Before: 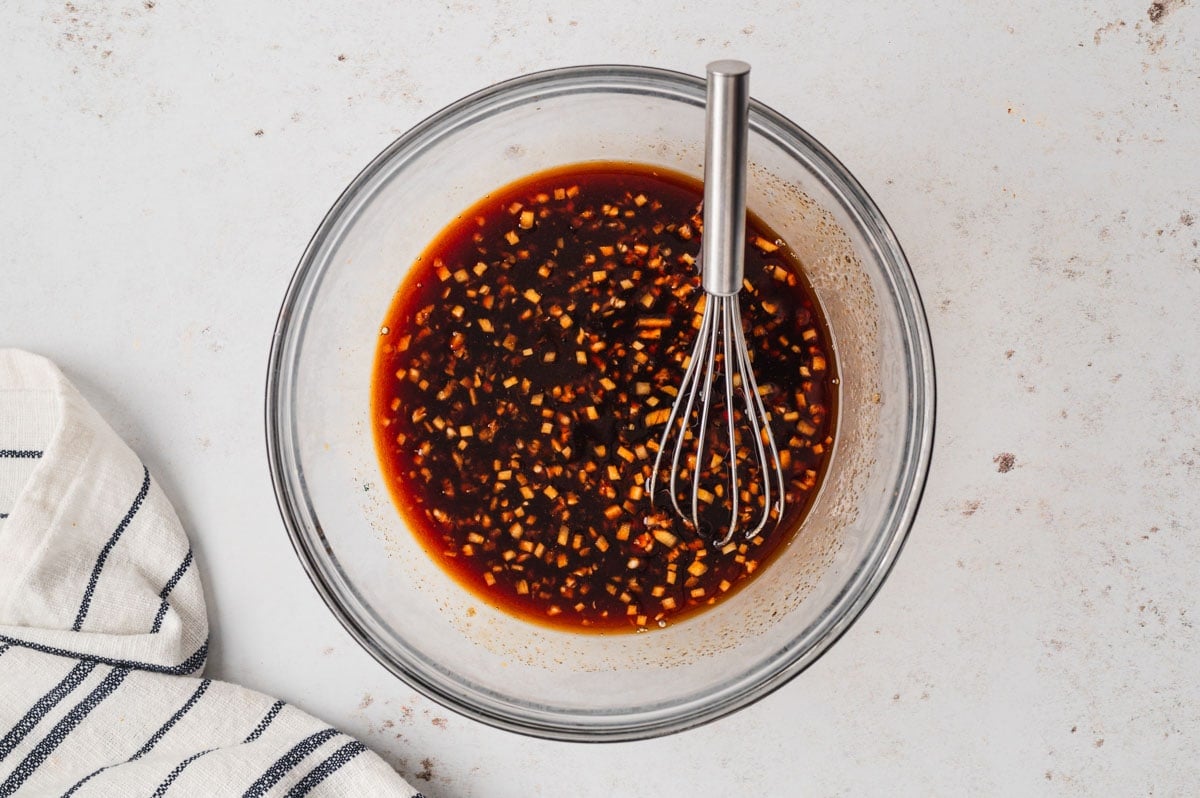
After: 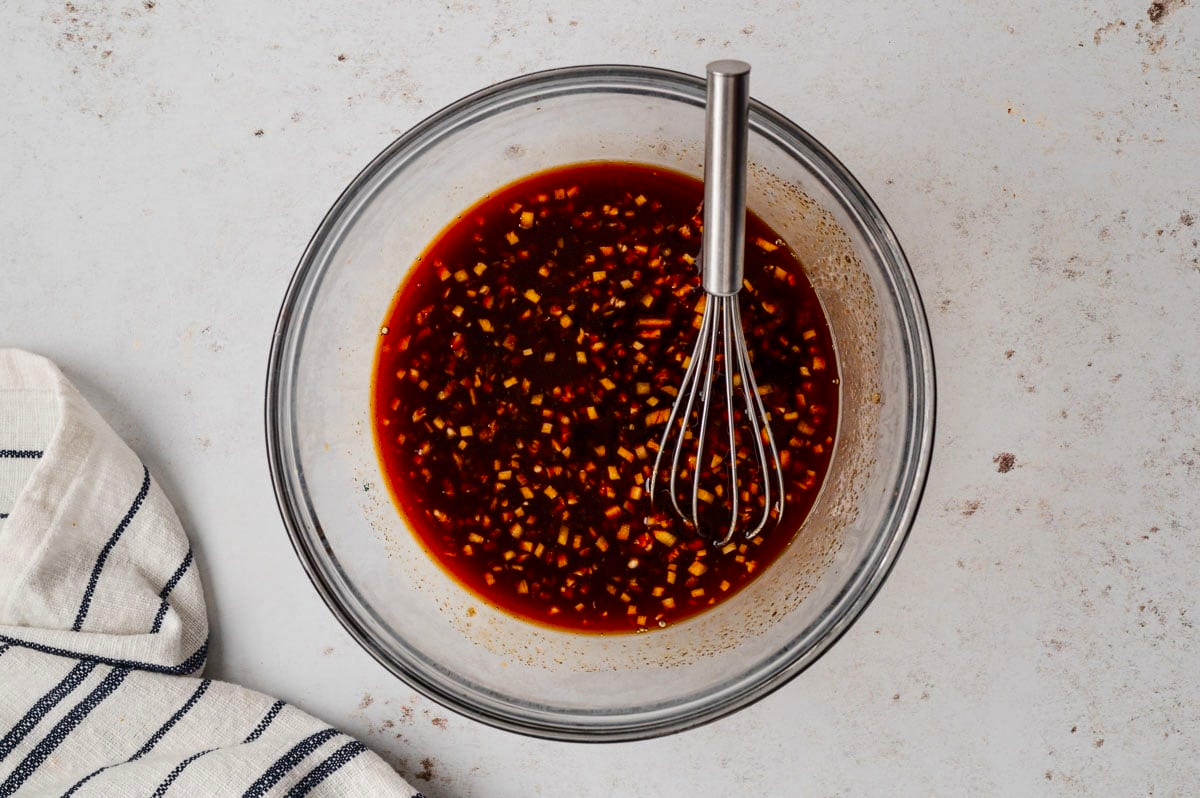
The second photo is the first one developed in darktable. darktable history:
exposure: exposure 0 EV, compensate highlight preservation false
contrast brightness saturation: brightness -0.25, saturation 0.2
